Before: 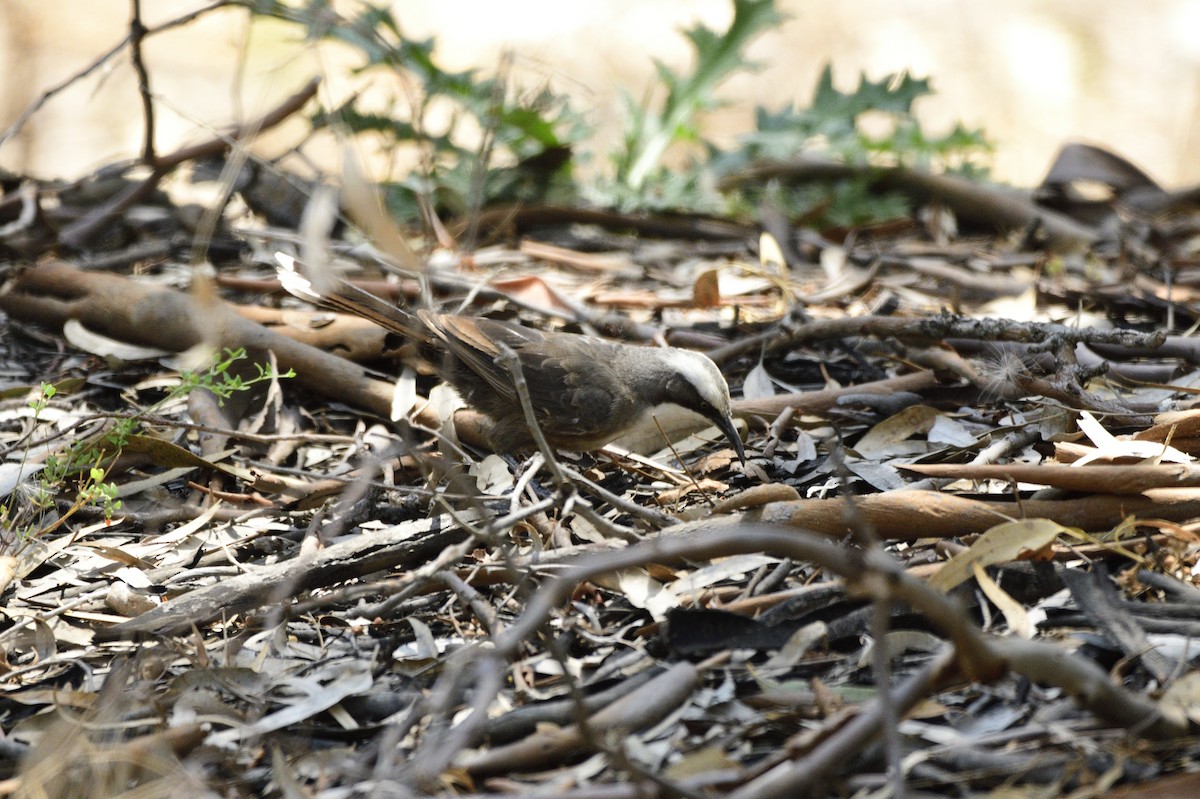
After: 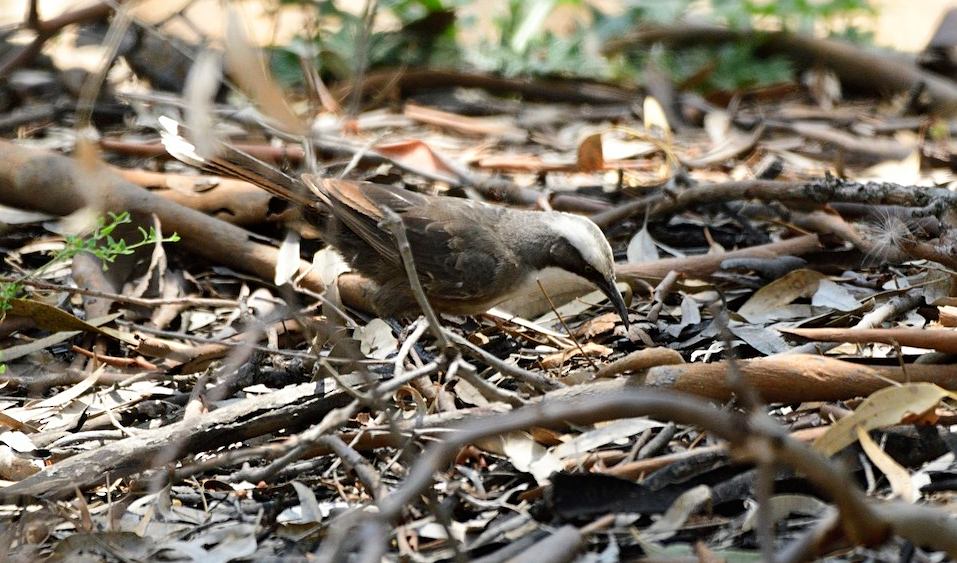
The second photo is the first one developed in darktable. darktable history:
sharpen: amount 0.213
crop: left 9.728%, top 17.052%, right 10.49%, bottom 12.362%
